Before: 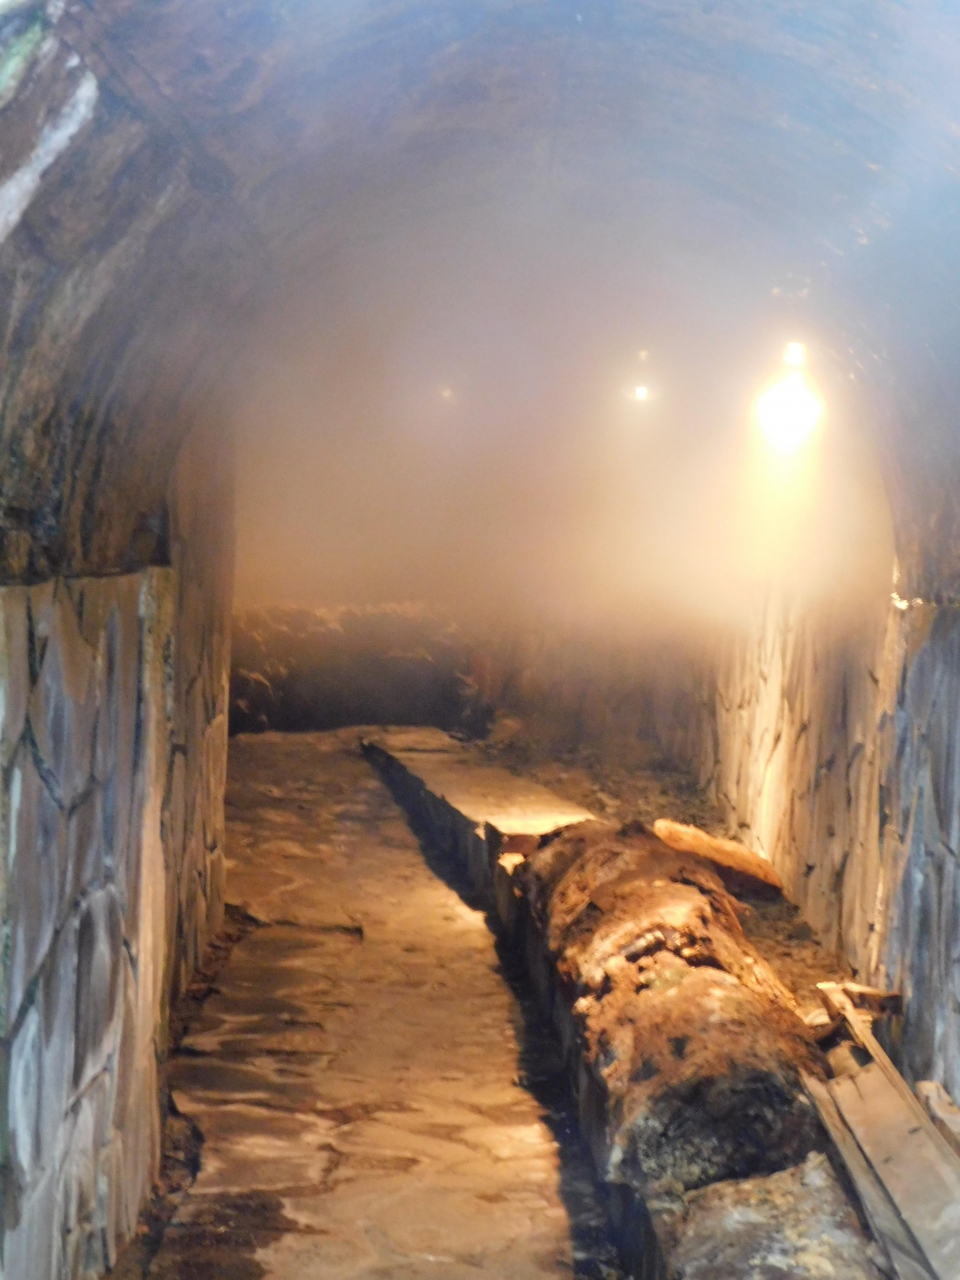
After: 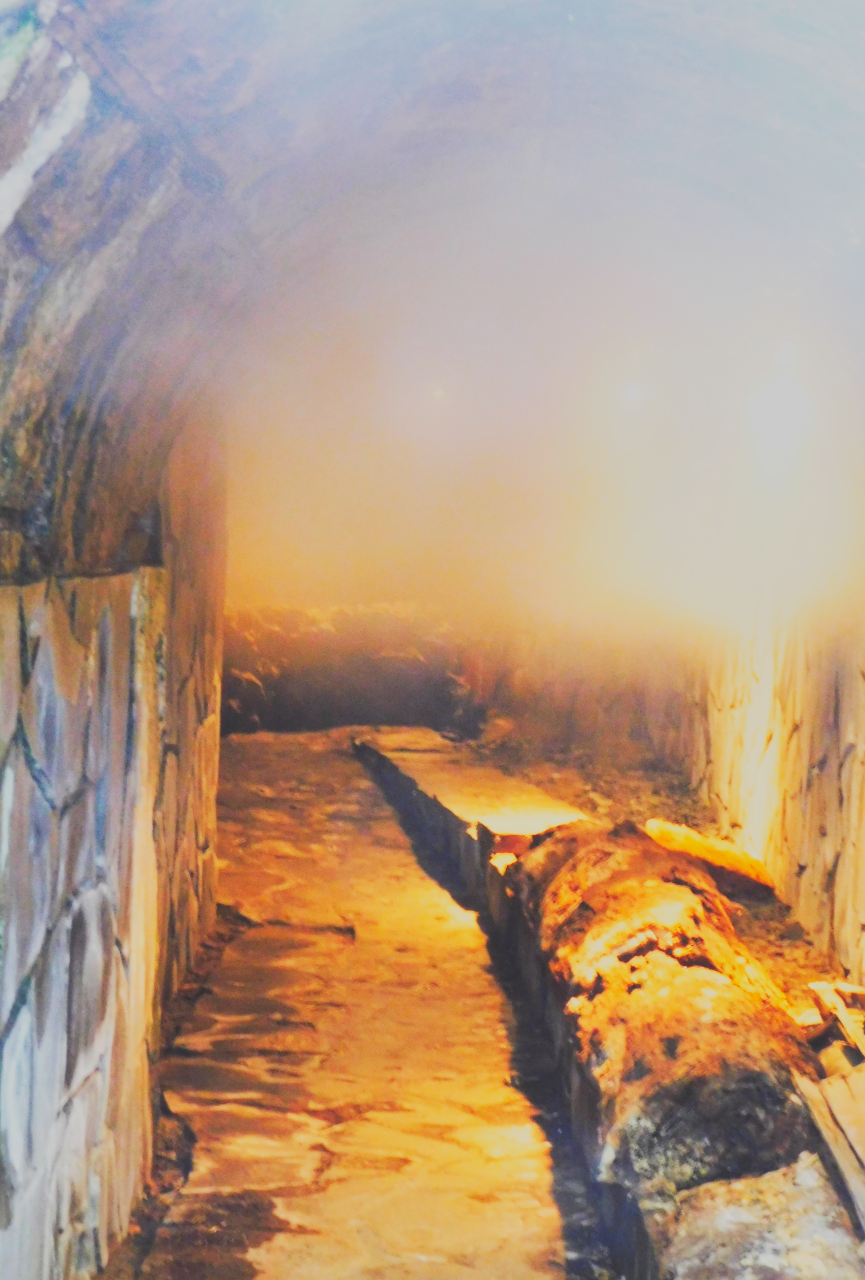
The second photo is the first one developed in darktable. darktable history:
contrast brightness saturation: contrast 0.069, brightness 0.18, saturation 0.408
tone curve: curves: ch0 [(0, 0.148) (0.191, 0.225) (0.39, 0.373) (0.669, 0.716) (0.847, 0.818) (1, 0.839)], preserve colors none
shadows and highlights: shadows 32.38, highlights -31.7, soften with gaussian
crop and rotate: left 0.877%, right 8.971%
exposure: exposure 0.202 EV, compensate highlight preservation false
